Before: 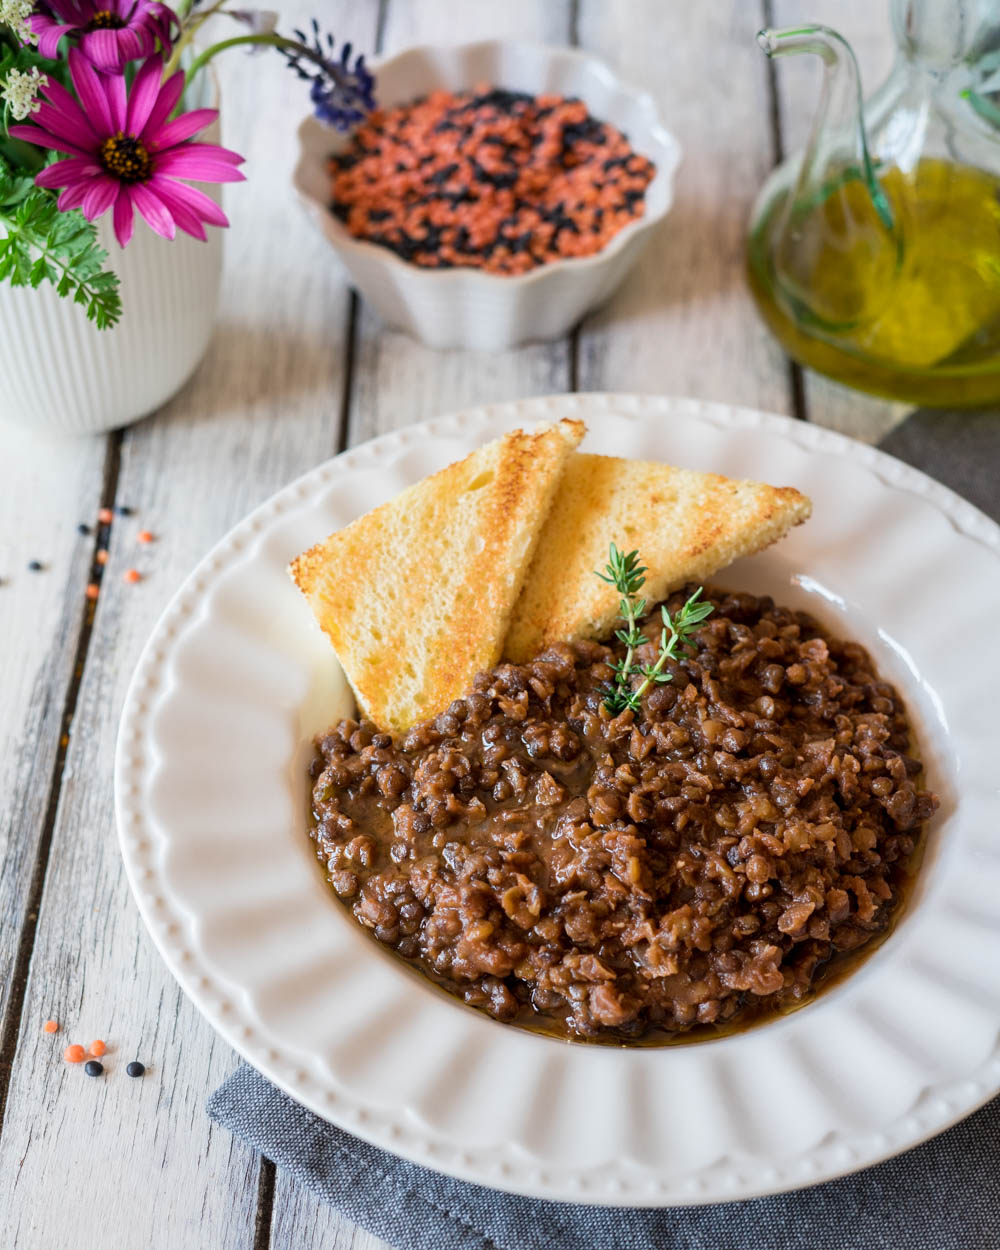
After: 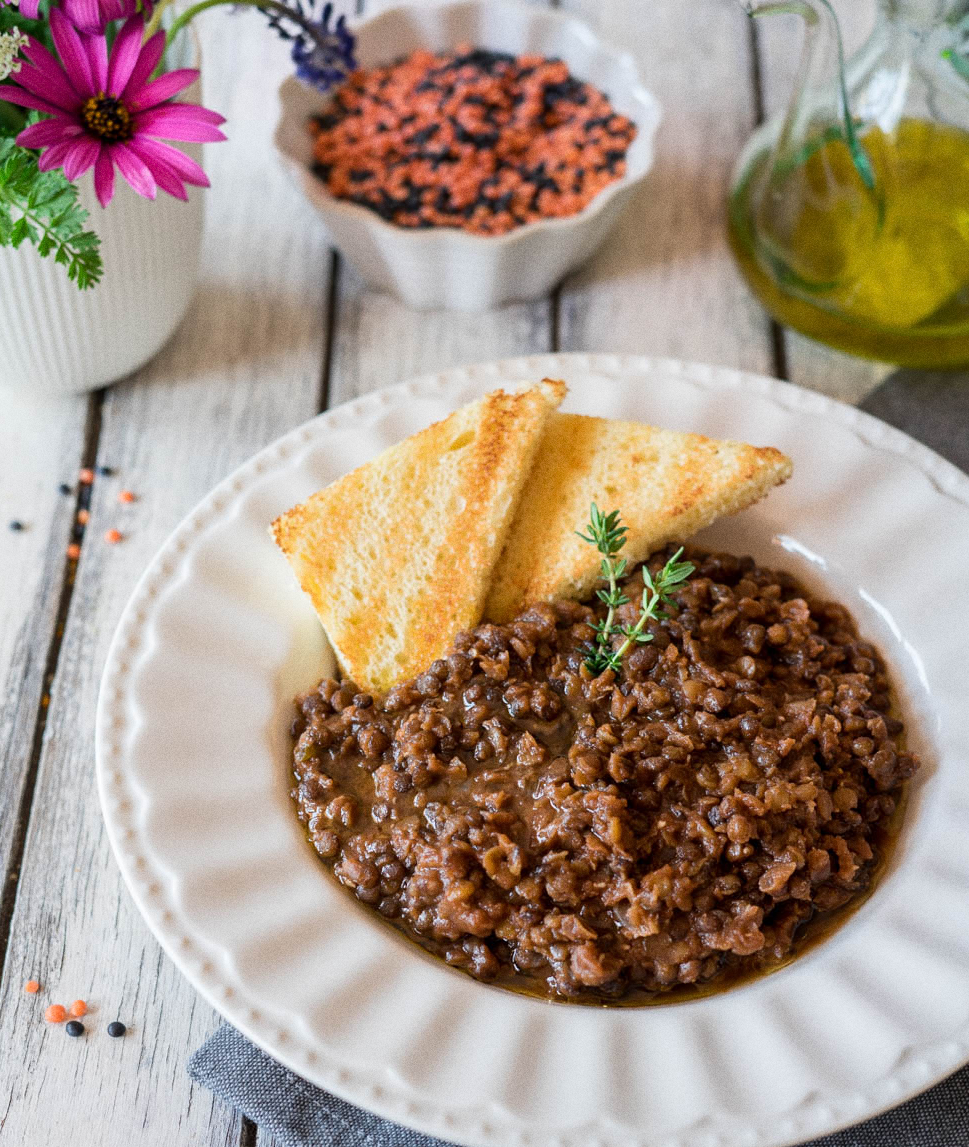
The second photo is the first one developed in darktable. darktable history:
grain: coarseness 0.47 ISO
crop: left 1.964%, top 3.251%, right 1.122%, bottom 4.933%
